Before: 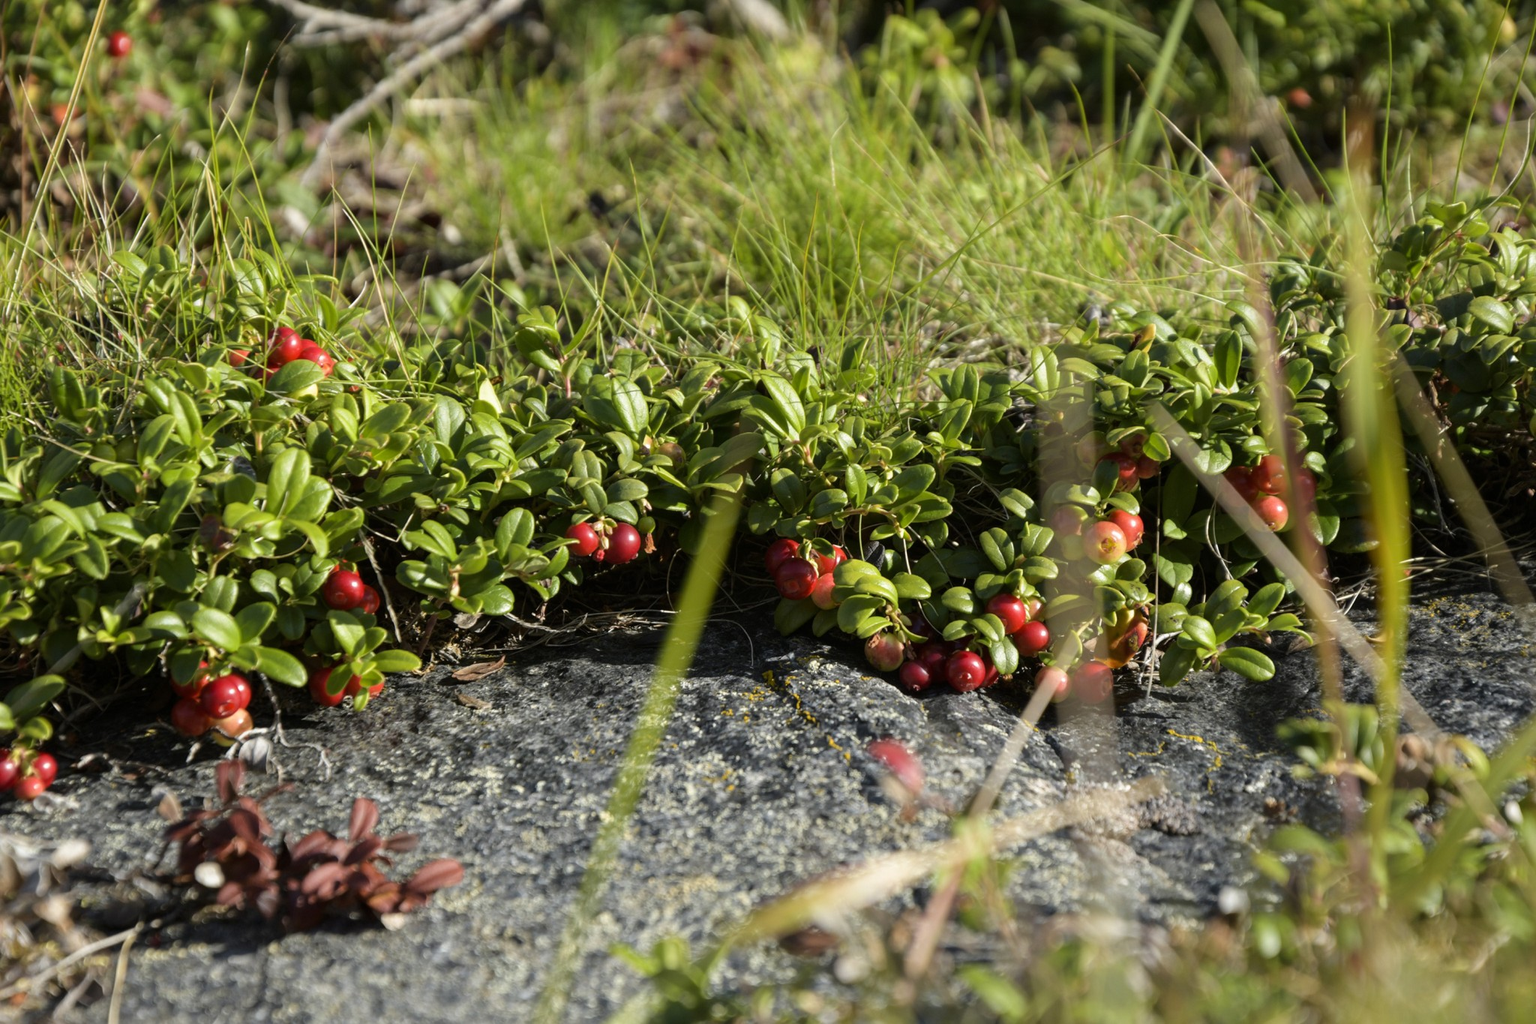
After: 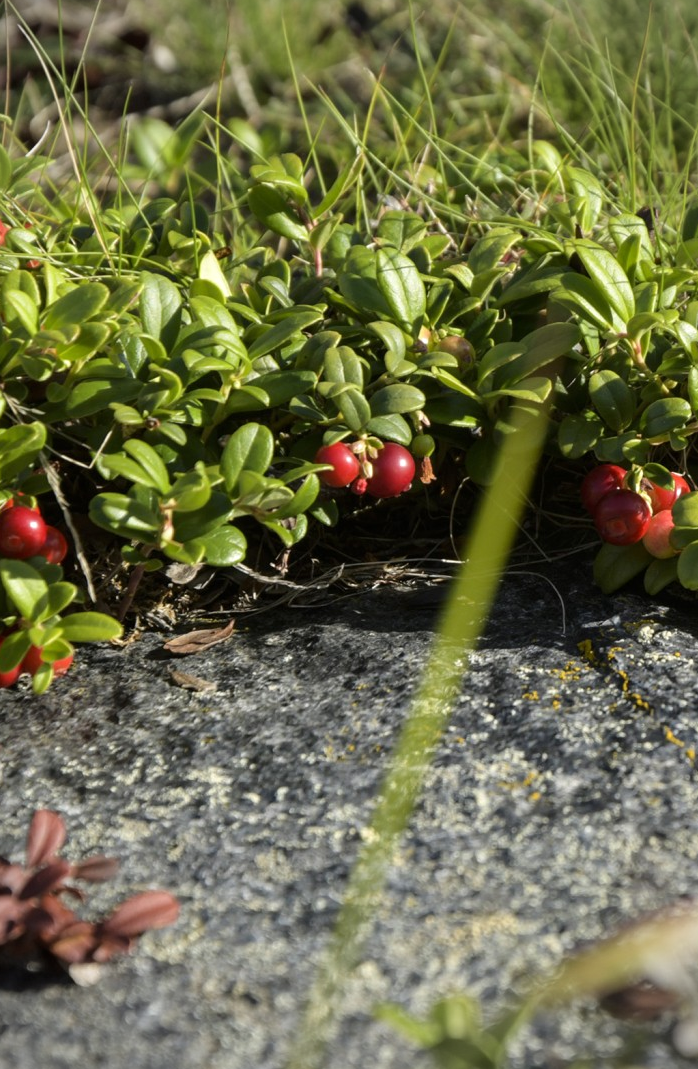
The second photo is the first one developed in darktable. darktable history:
crop and rotate: left 21.45%, top 18.664%, right 44.448%, bottom 2.967%
vignetting: unbound false
exposure: exposure 0.076 EV, compensate exposure bias true, compensate highlight preservation false
